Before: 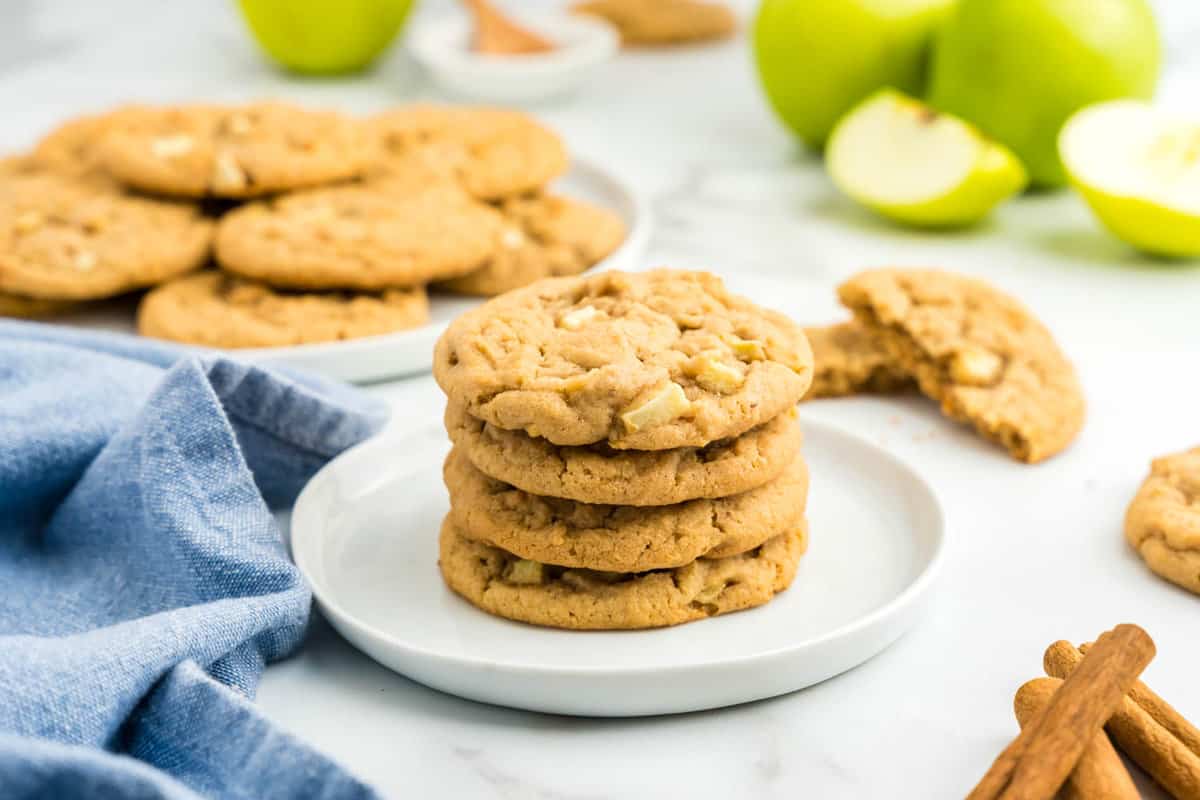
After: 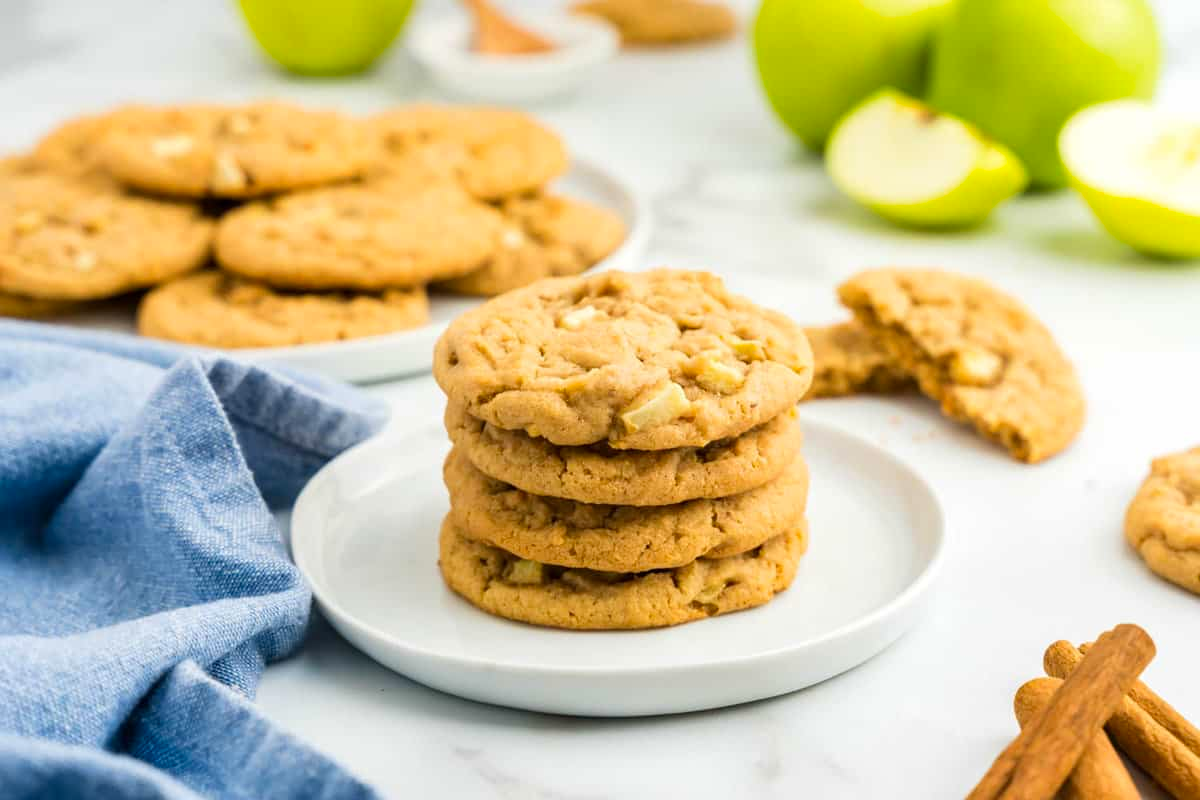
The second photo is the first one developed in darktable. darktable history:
contrast brightness saturation: saturation 0.121
